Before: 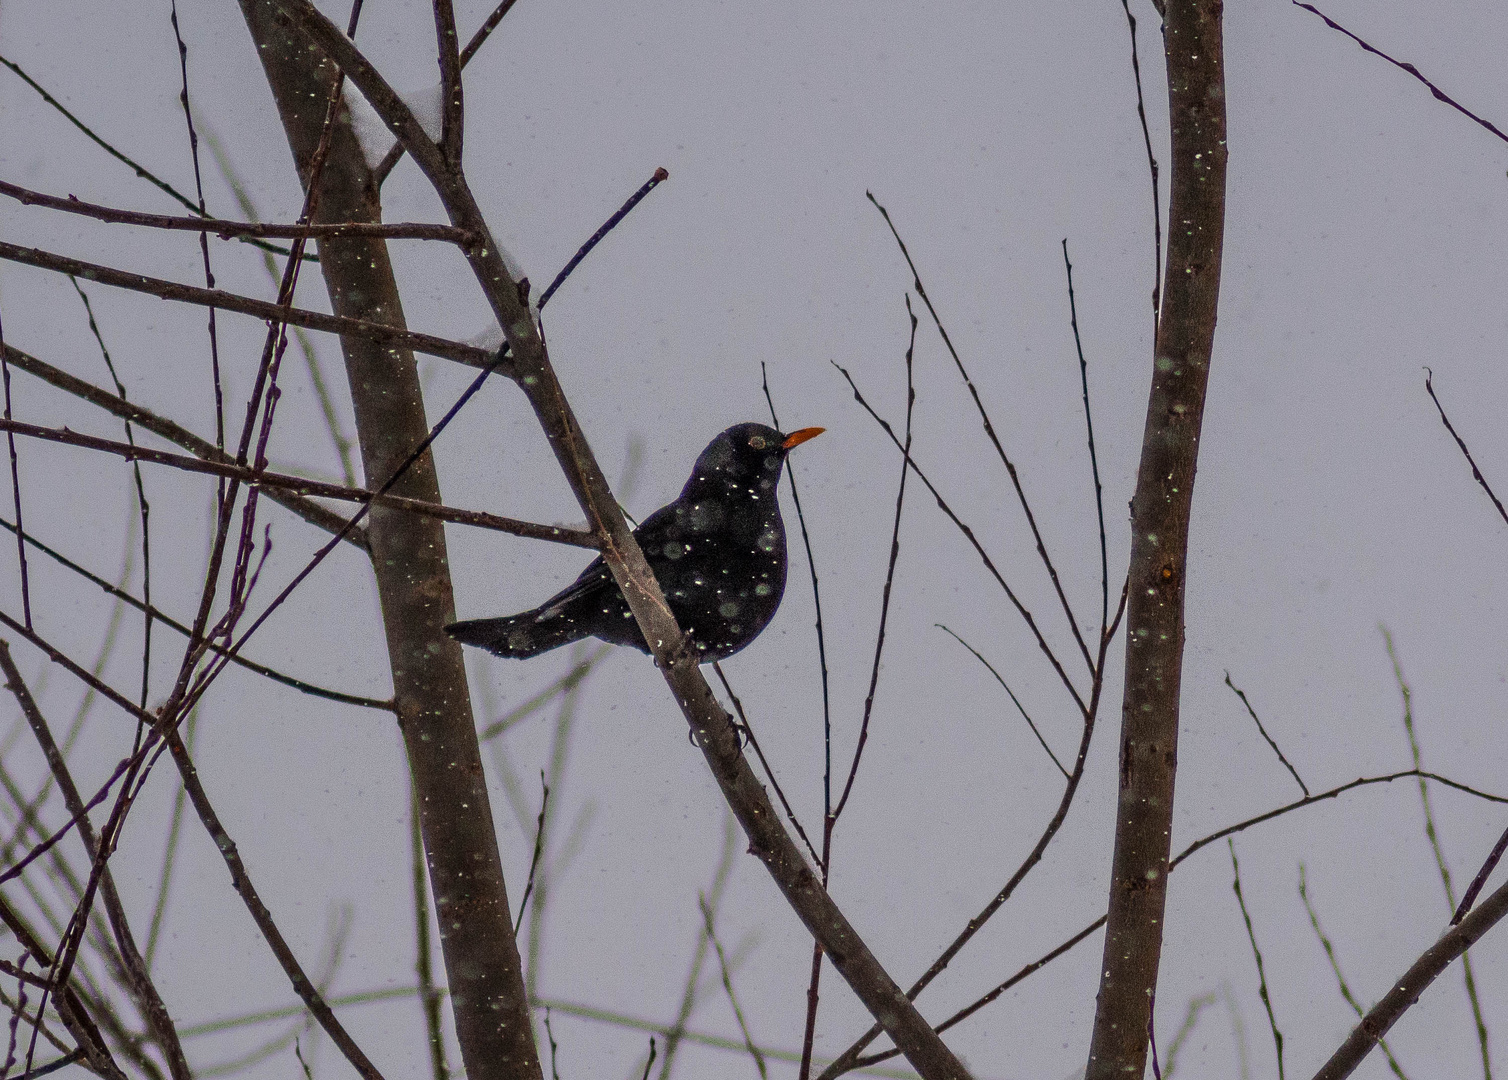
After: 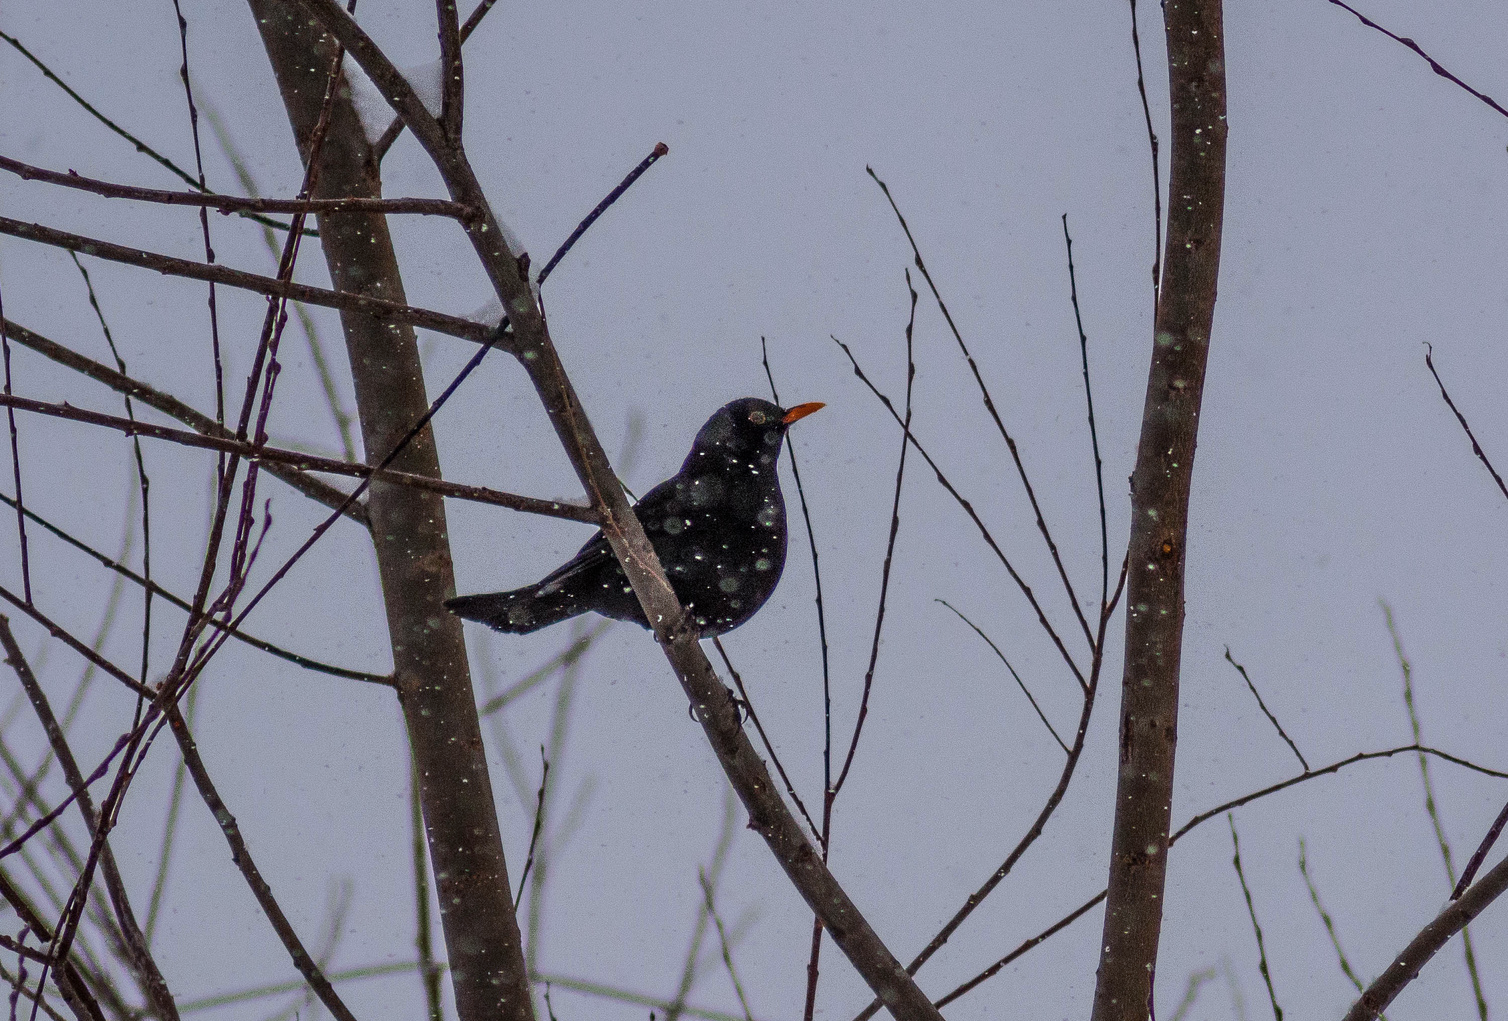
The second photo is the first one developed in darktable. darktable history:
color correction: highlights a* -0.823, highlights b* -8.49
crop and rotate: top 2.321%, bottom 3.142%
